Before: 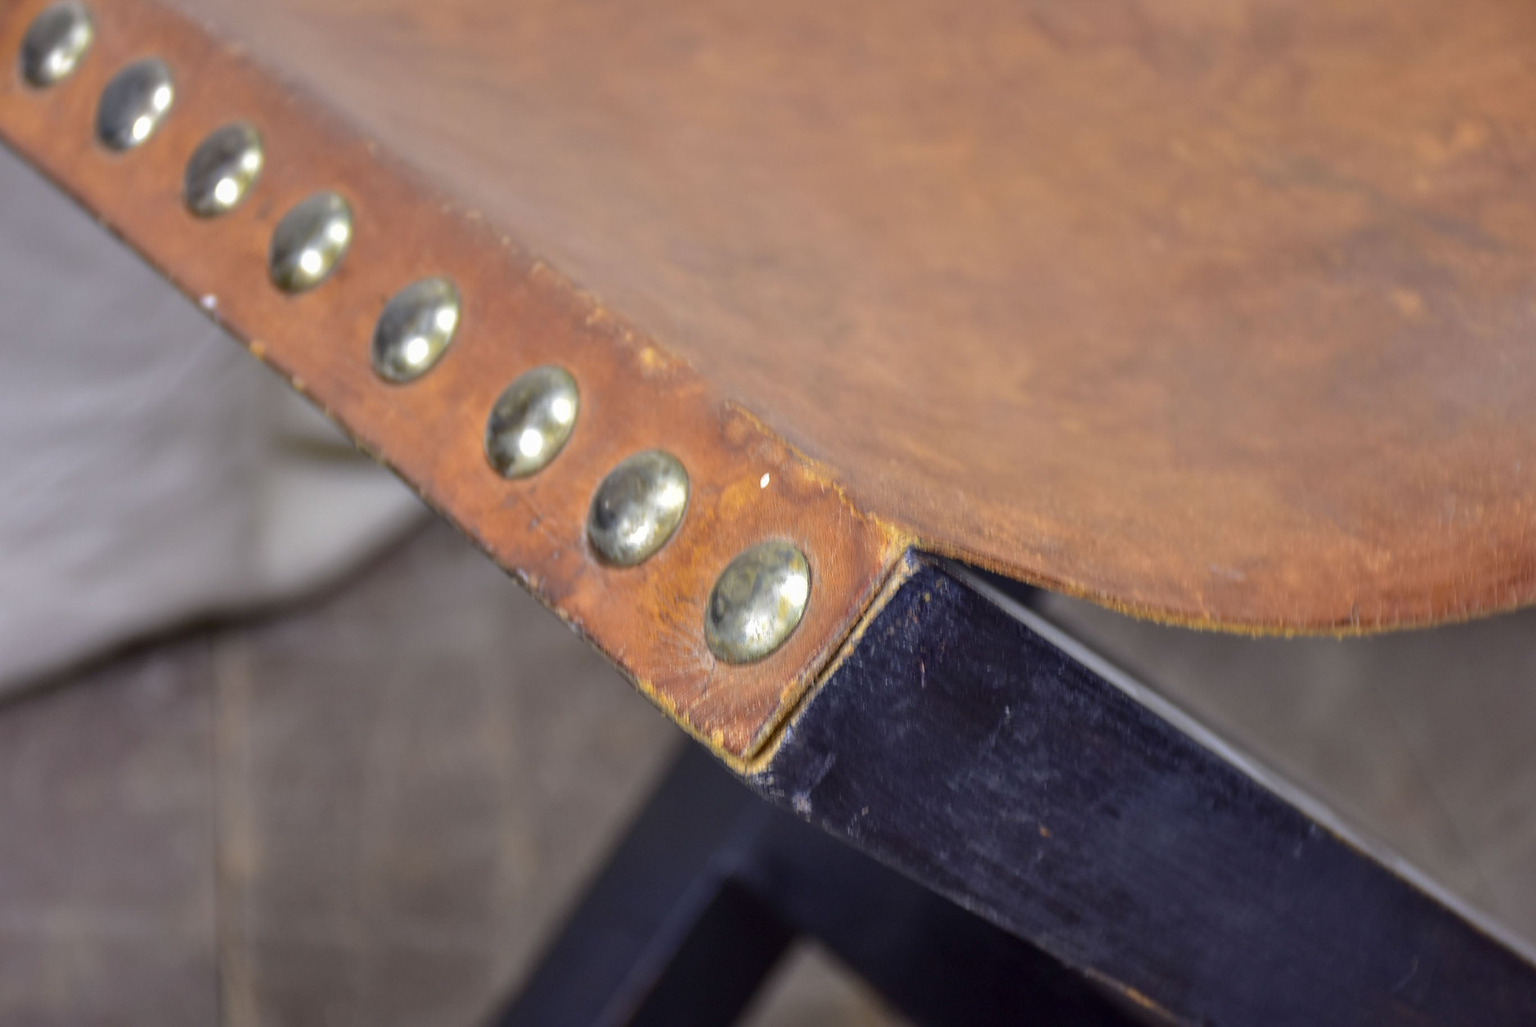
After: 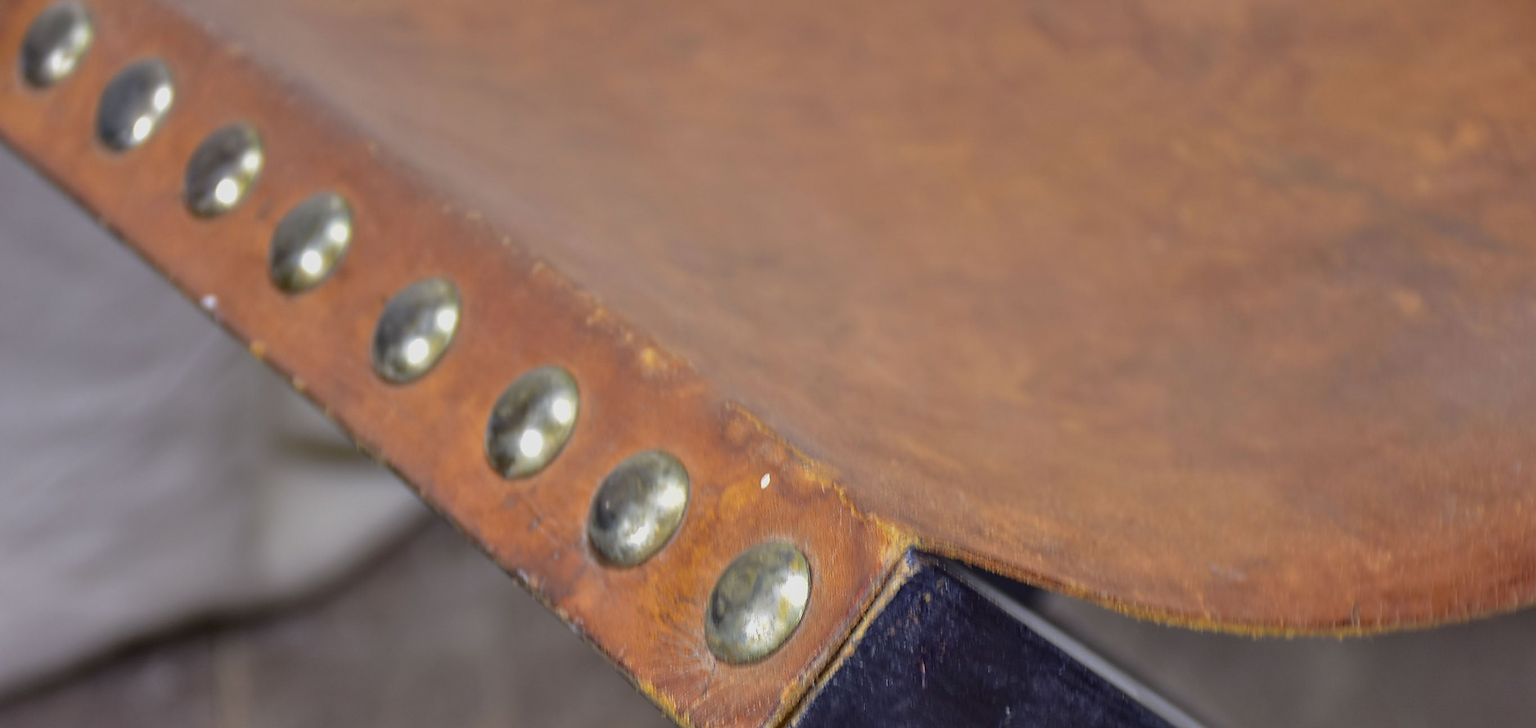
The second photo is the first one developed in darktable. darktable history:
sharpen: radius 1.907, amount 0.403, threshold 1.385
crop: bottom 29.074%
shadows and highlights: radius 120.56, shadows 21.97, white point adjustment -9.62, highlights -12.89, highlights color adjustment 79.02%, soften with gaussian
